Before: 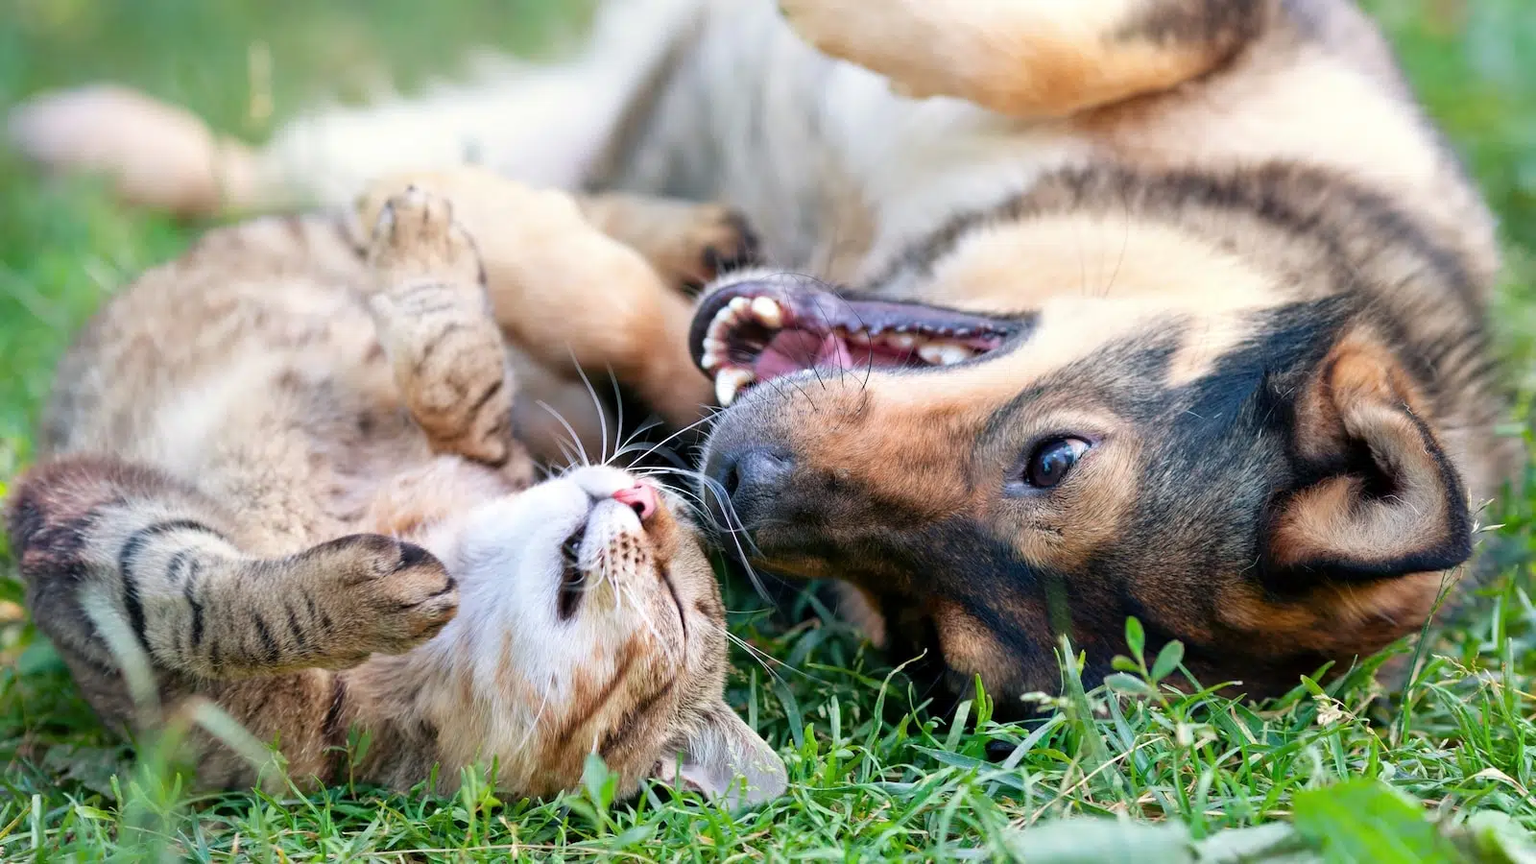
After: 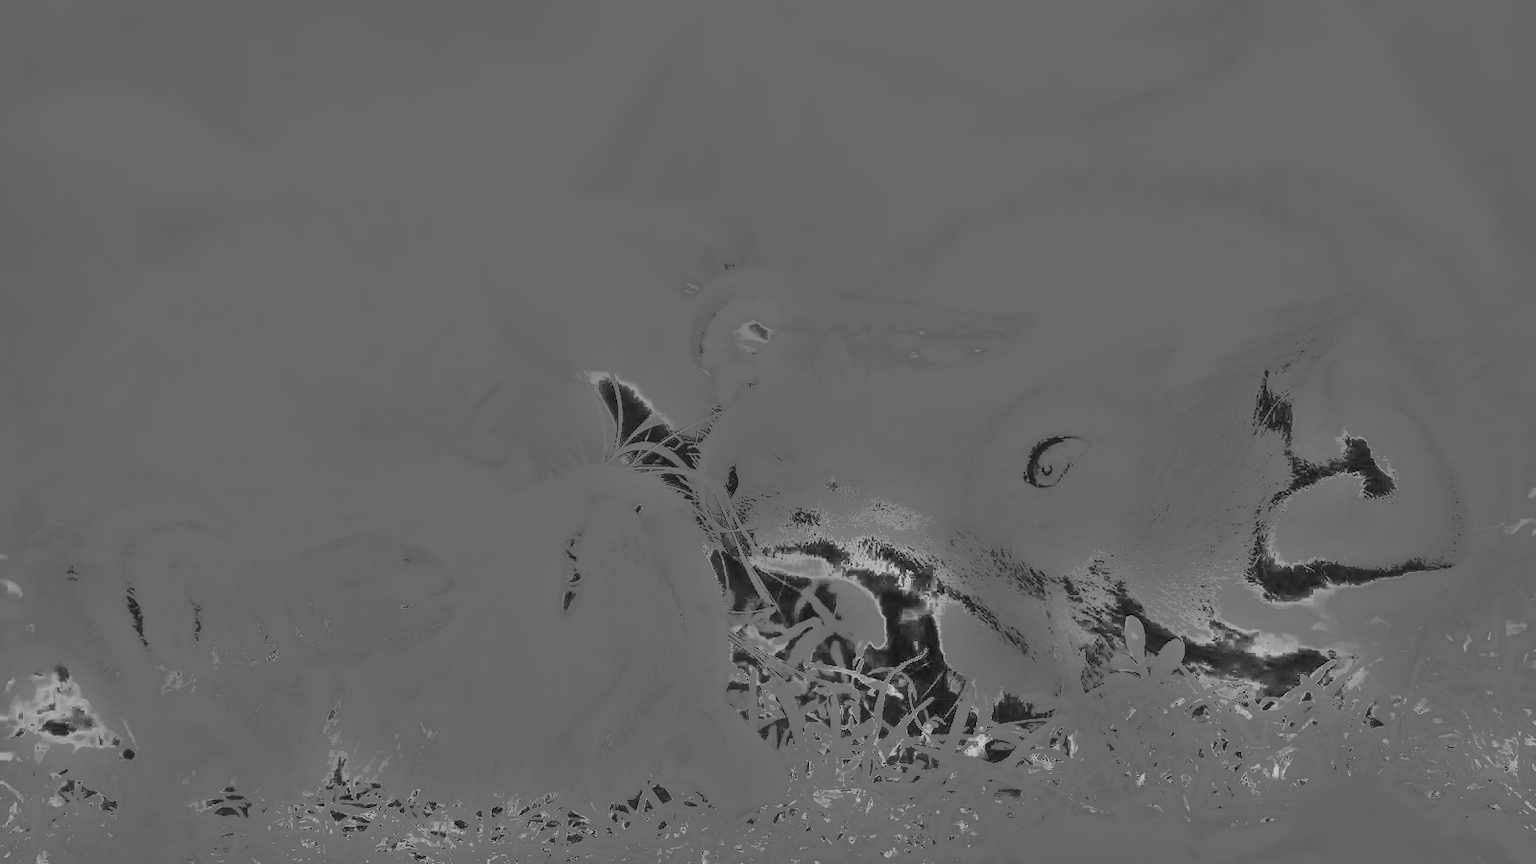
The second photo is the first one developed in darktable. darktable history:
contrast brightness saturation: contrast 0.83, brightness 0.59, saturation 0.59
white balance: red 8, blue 8
local contrast: detail 110%
monochrome: a -6.99, b 35.61, size 1.4
